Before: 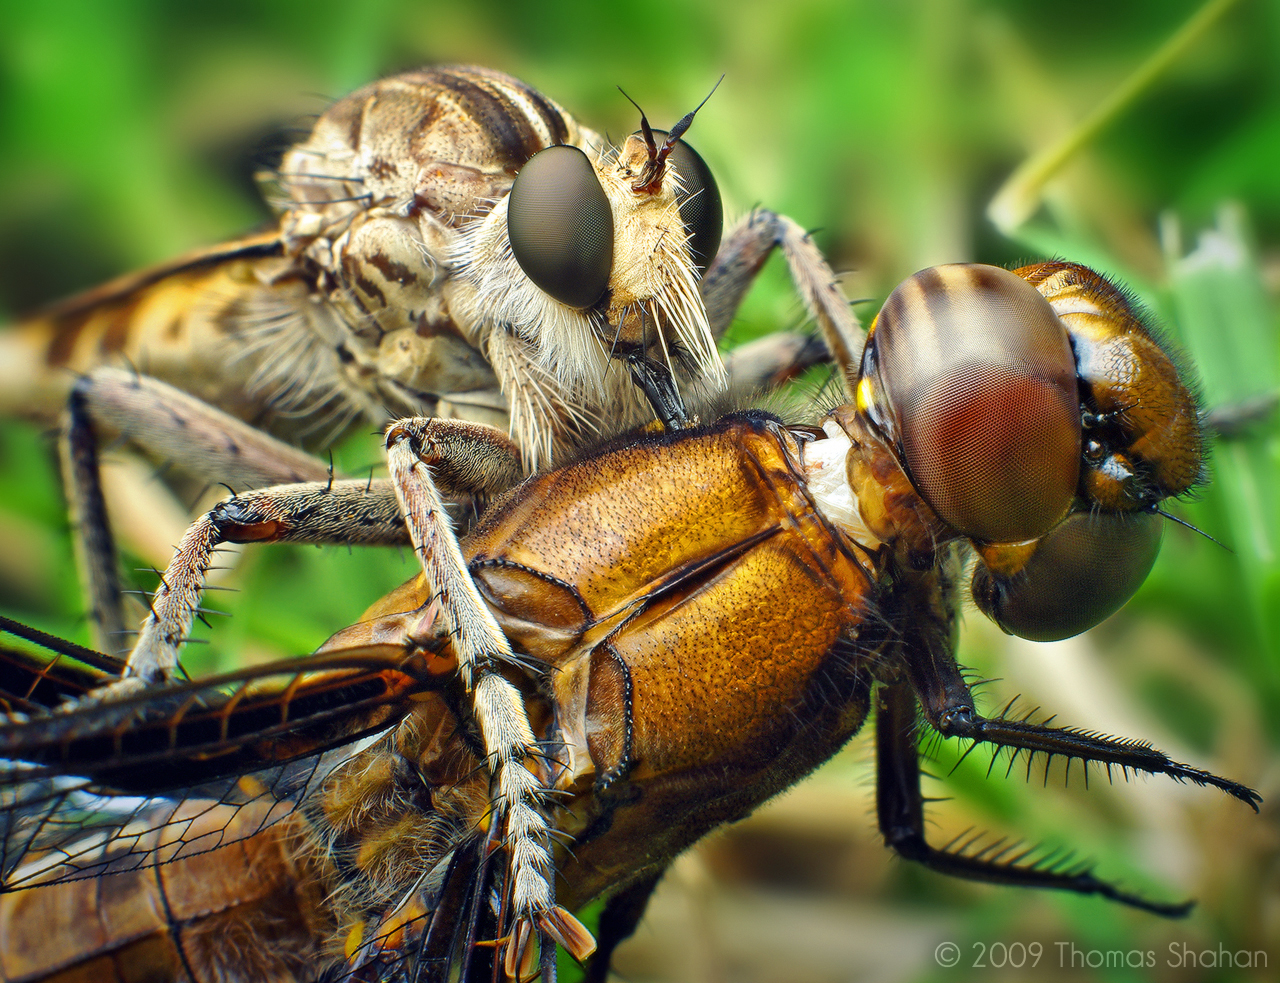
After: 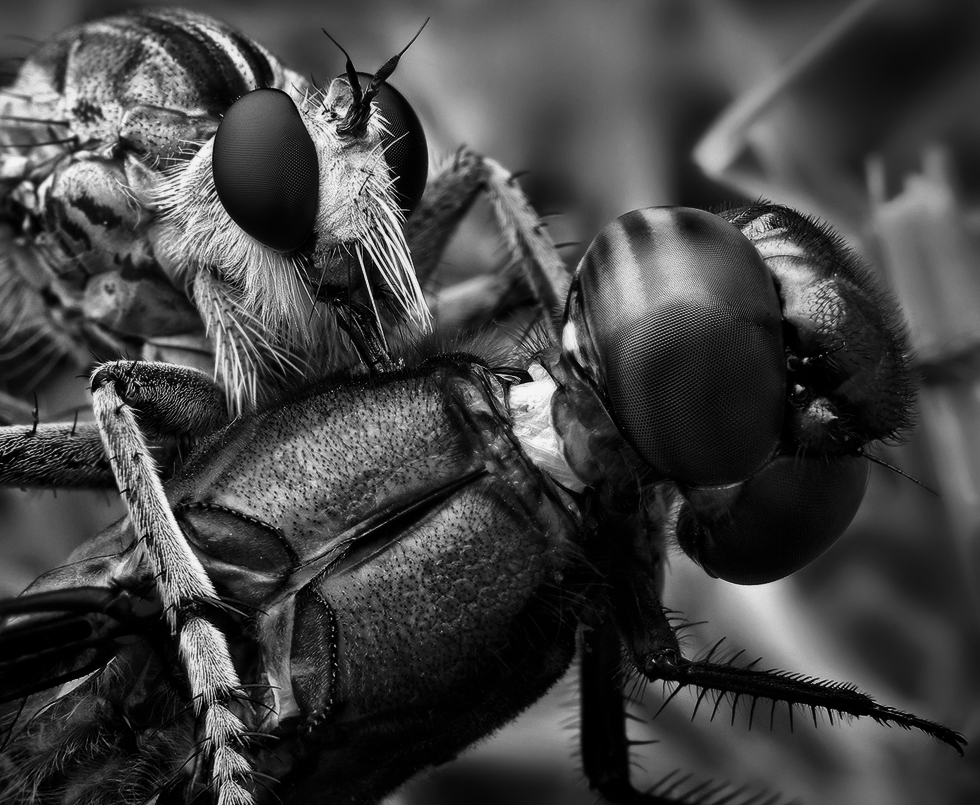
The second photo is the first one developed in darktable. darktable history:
exposure: compensate highlight preservation false
crop: left 23.095%, top 5.827%, bottom 11.854%
contrast brightness saturation: contrast -0.03, brightness -0.59, saturation -1
